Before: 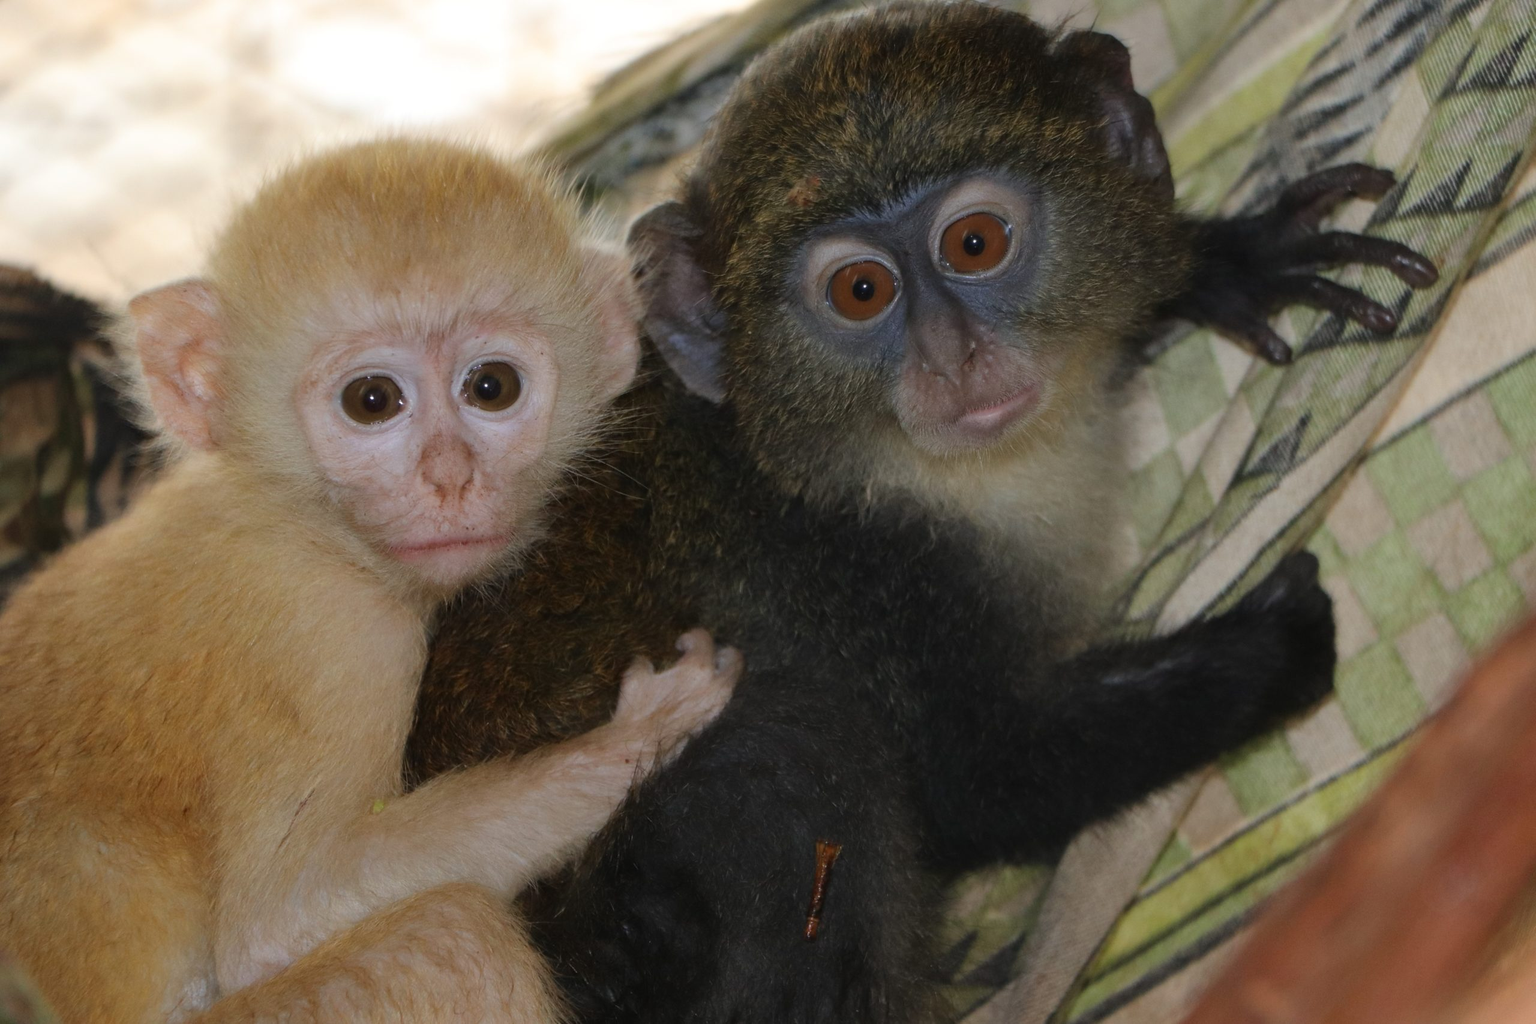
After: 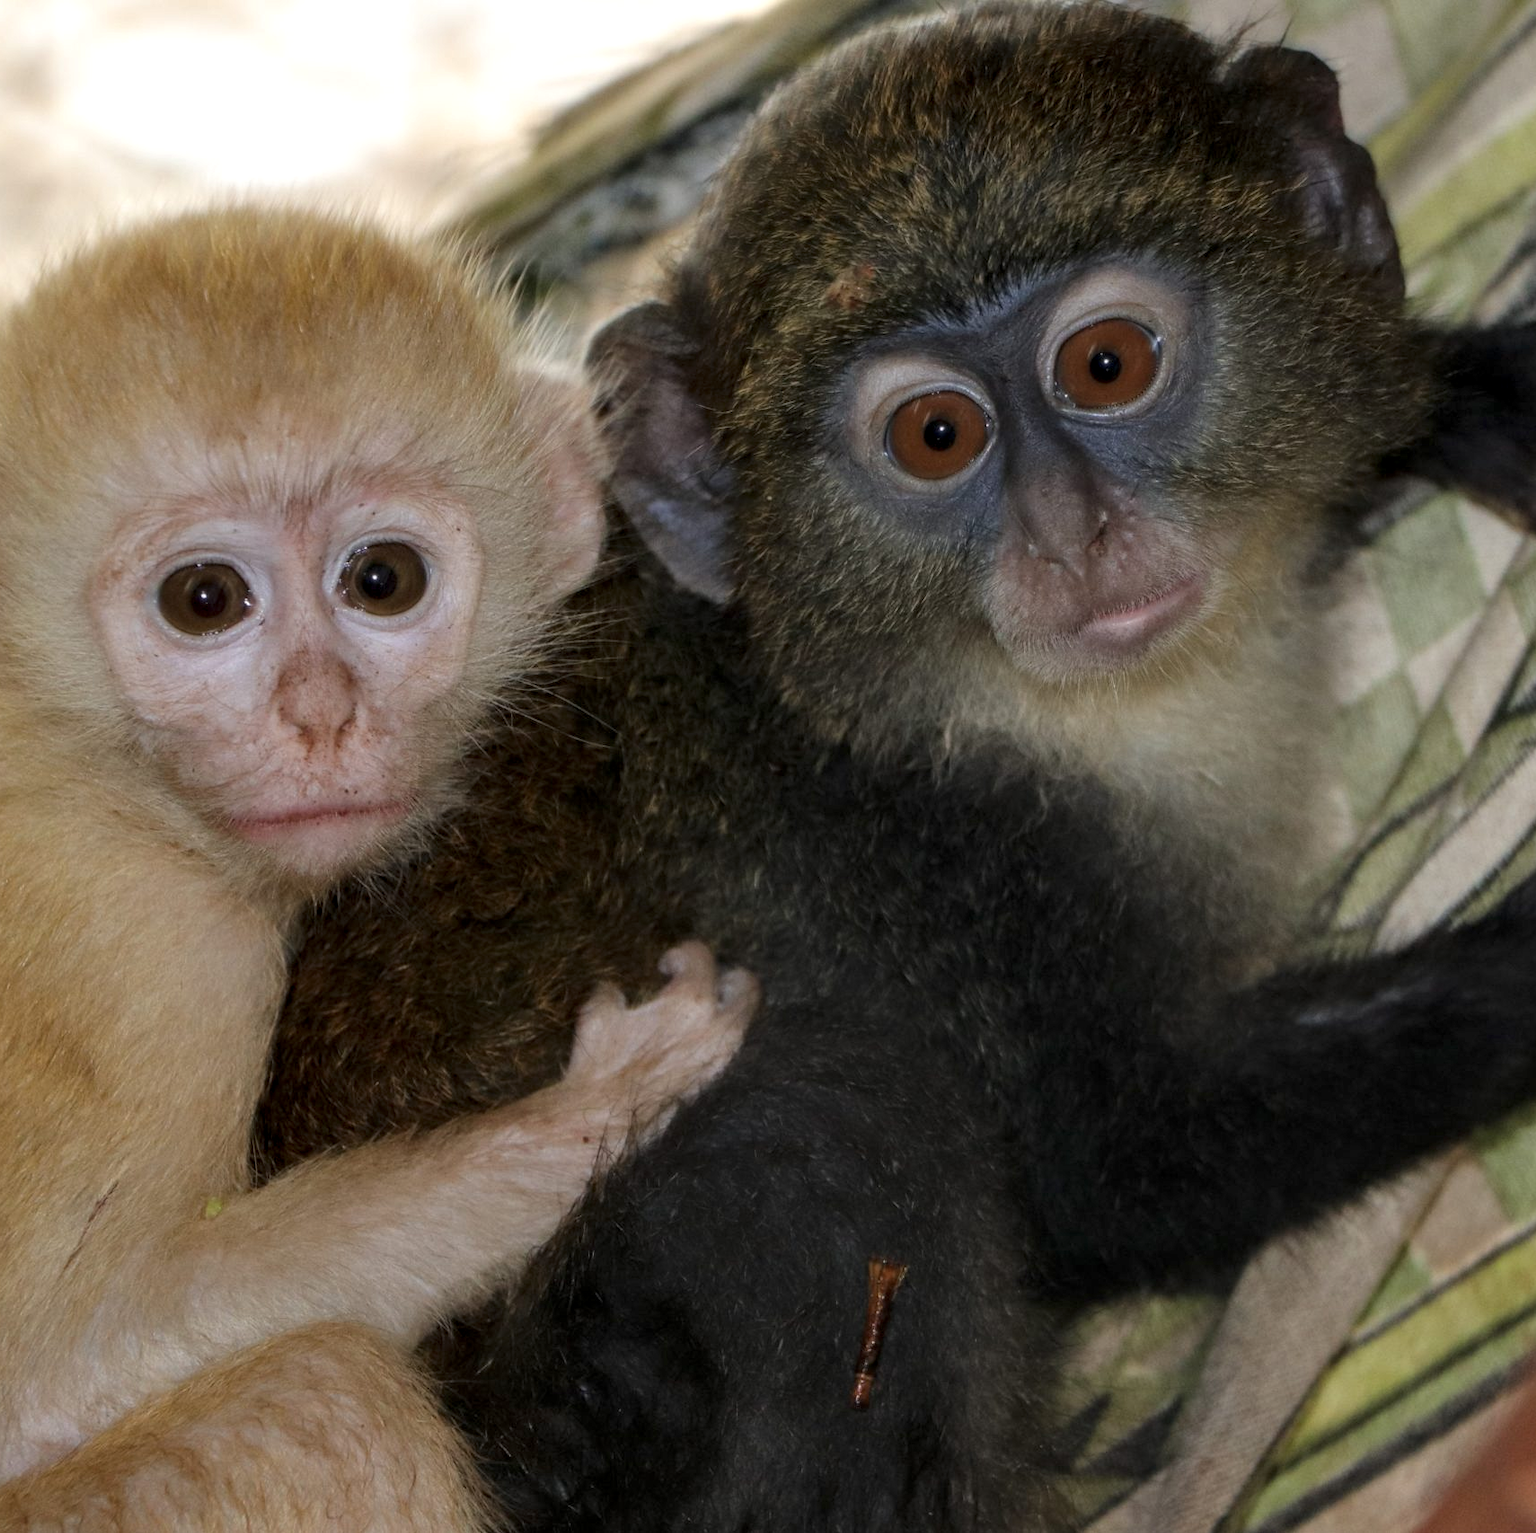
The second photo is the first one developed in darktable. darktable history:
crop: left 15.369%, right 17.816%
local contrast: detail 140%
